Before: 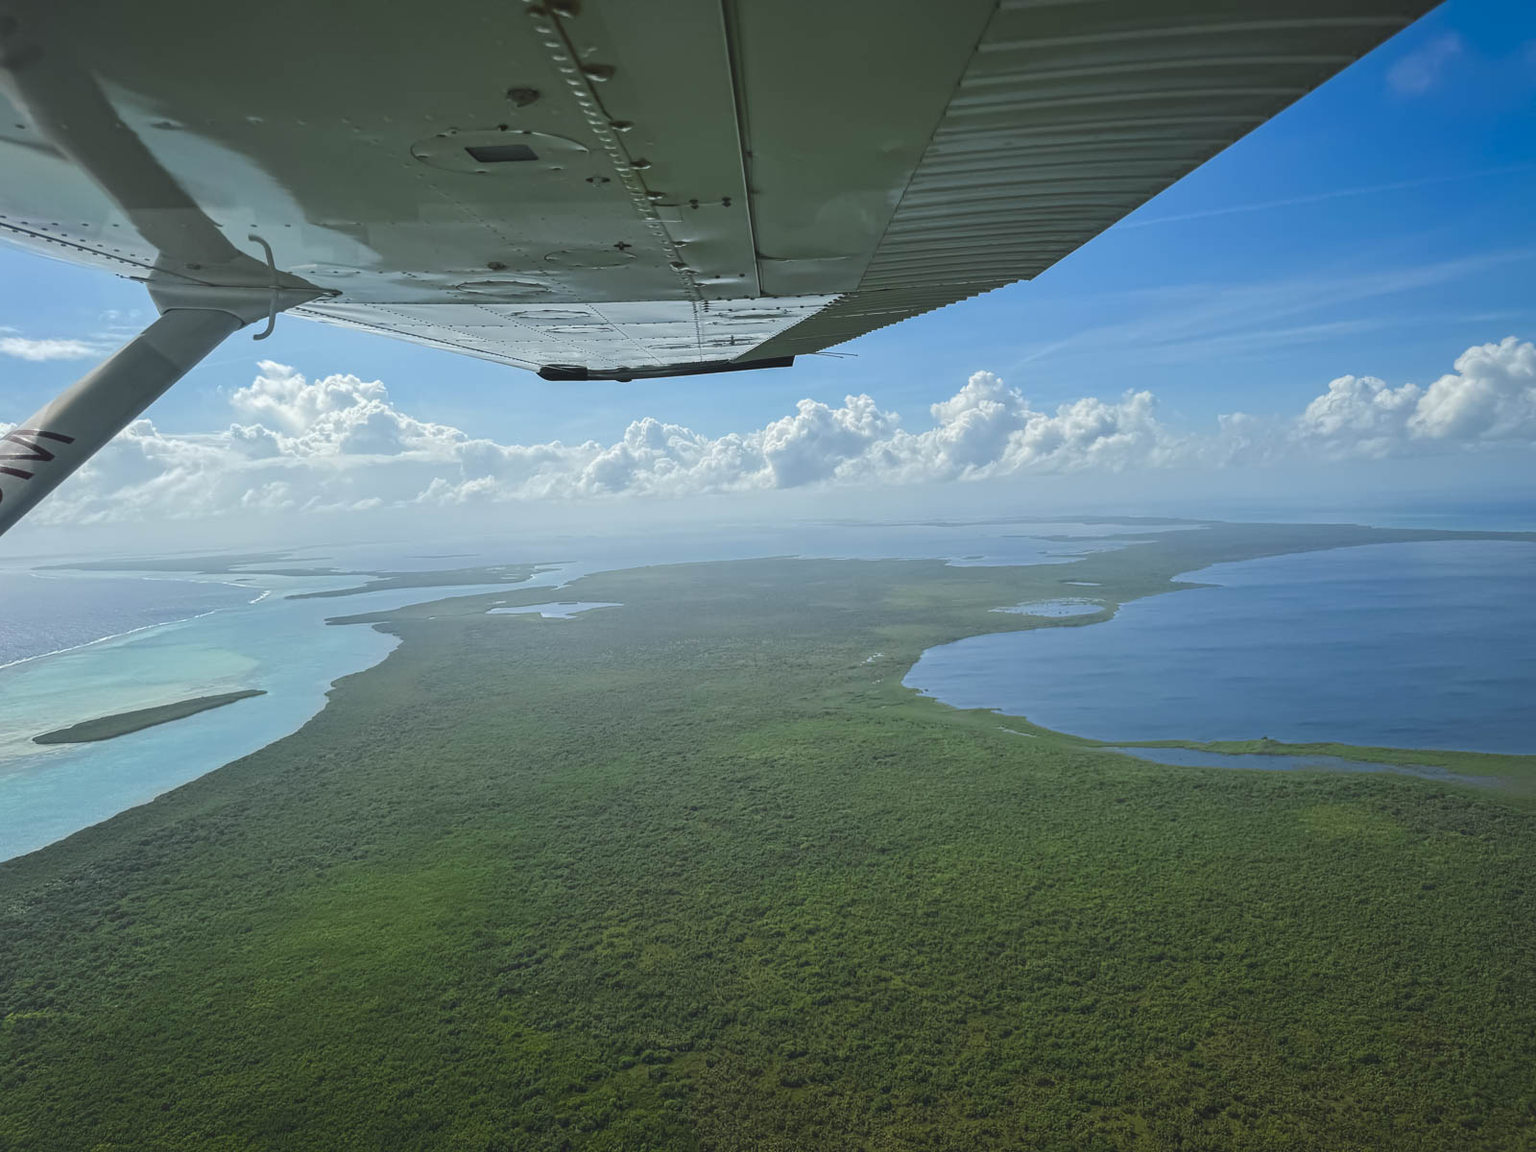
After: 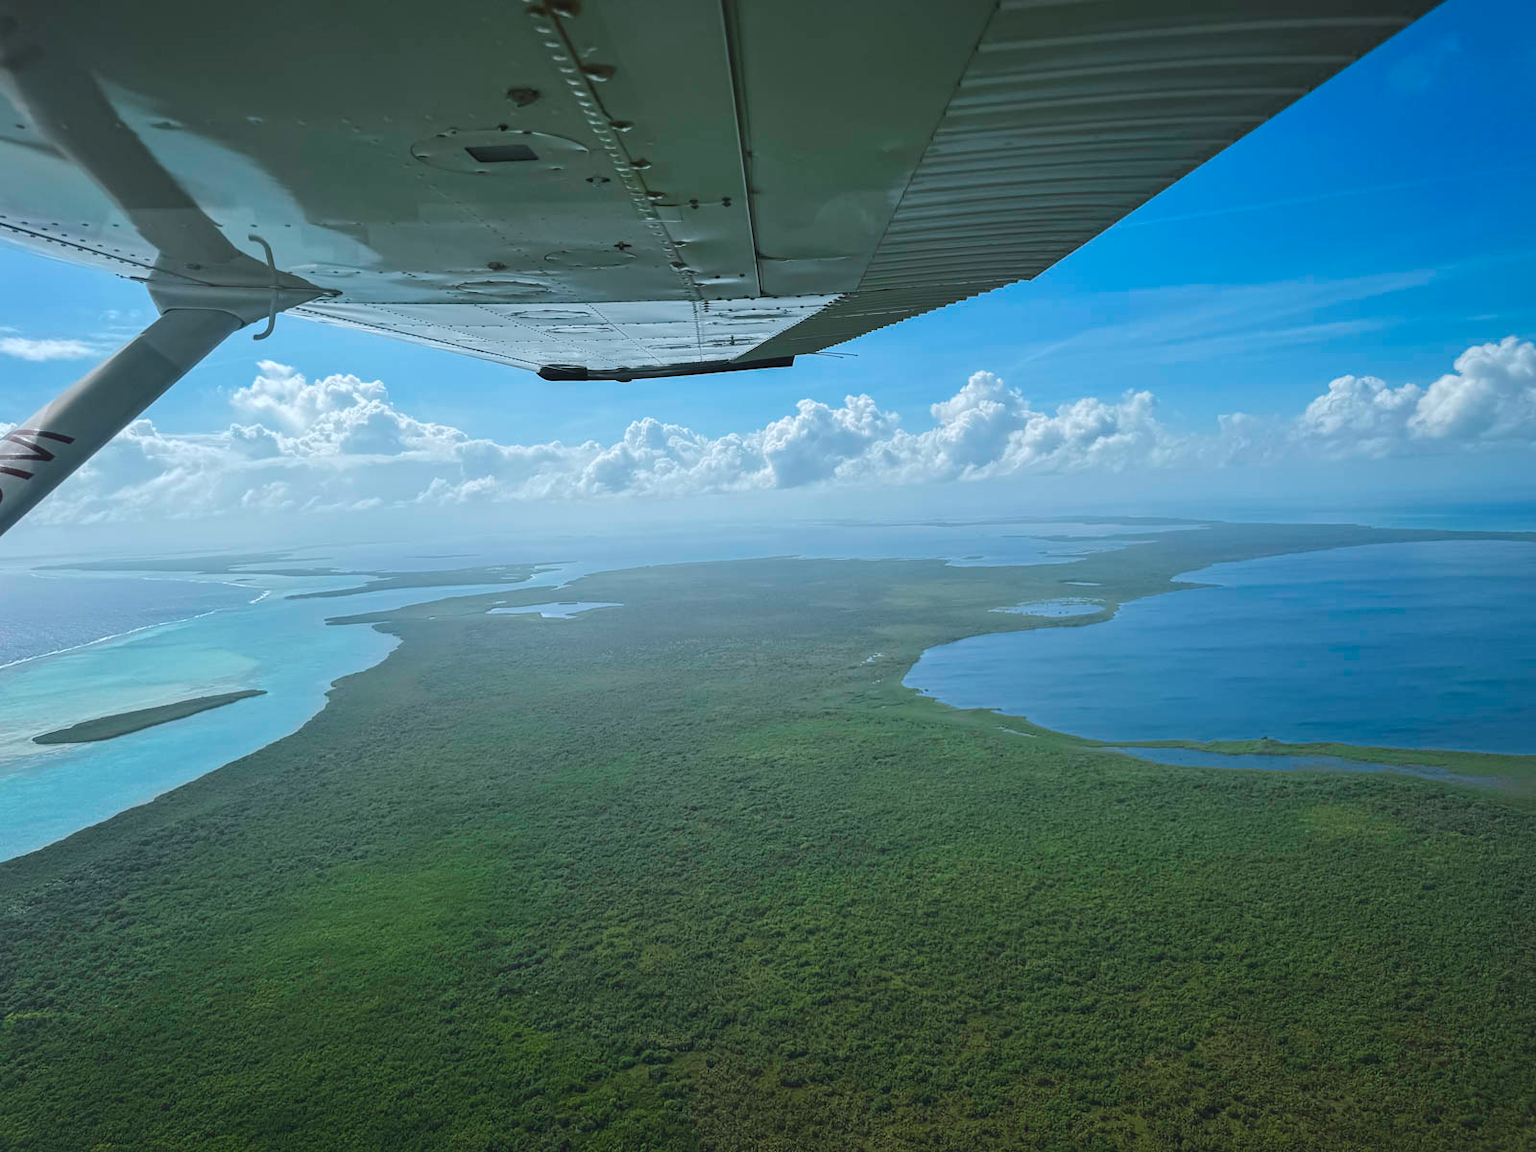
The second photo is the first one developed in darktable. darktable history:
tone equalizer: on, module defaults
color correction: highlights a* -0.772, highlights b* -8.92
